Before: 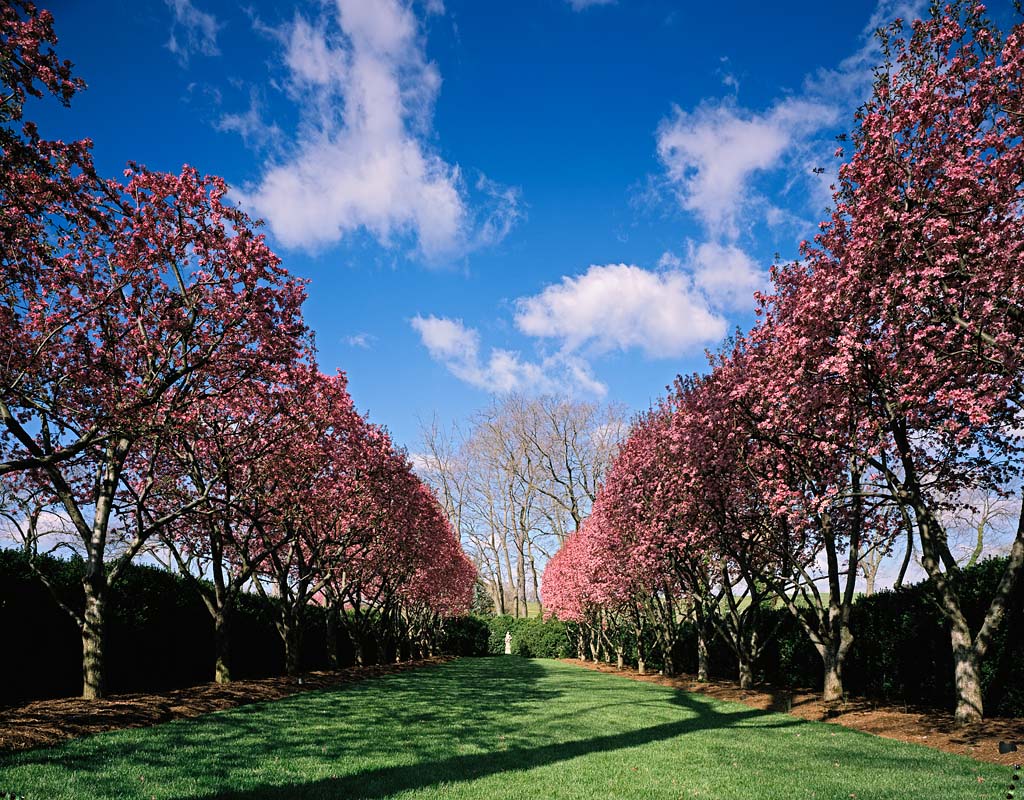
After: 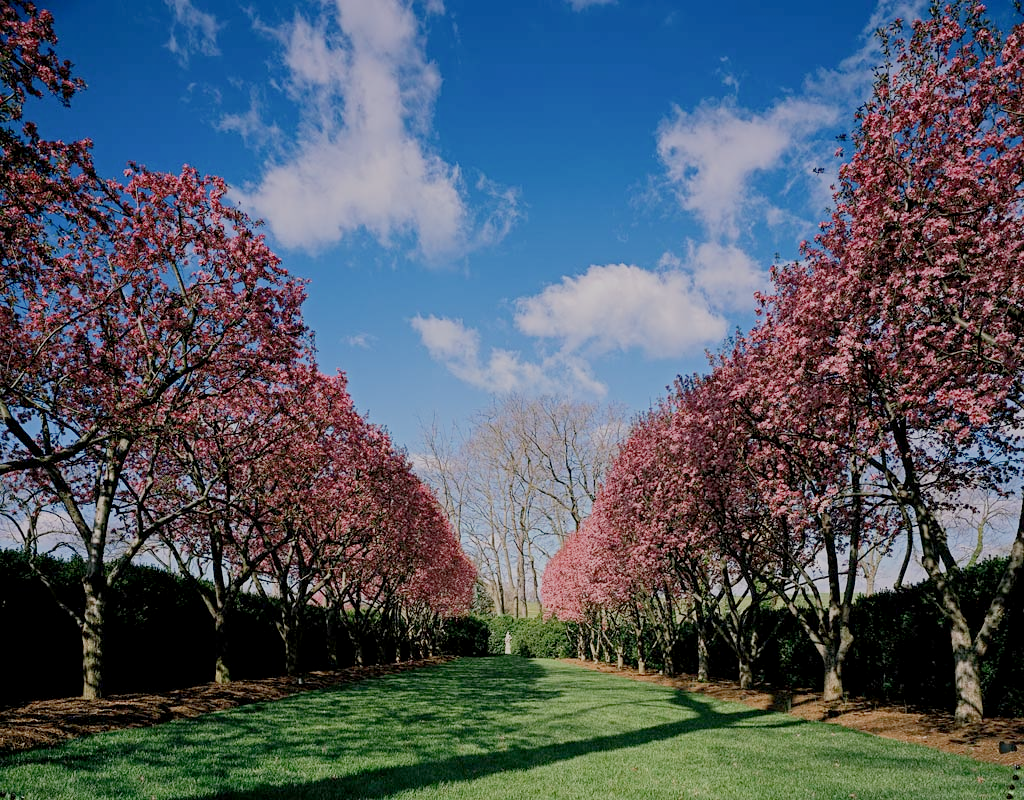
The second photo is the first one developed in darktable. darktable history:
filmic rgb: middle gray luminance 4.17%, black relative exposure -13.01 EV, white relative exposure 5.04 EV, target black luminance 0%, hardness 5.15, latitude 59.65%, contrast 0.758, highlights saturation mix 5.85%, shadows ↔ highlights balance 26.3%, preserve chrominance no, color science v5 (2021)
local contrast: highlights 103%, shadows 100%, detail 119%, midtone range 0.2
